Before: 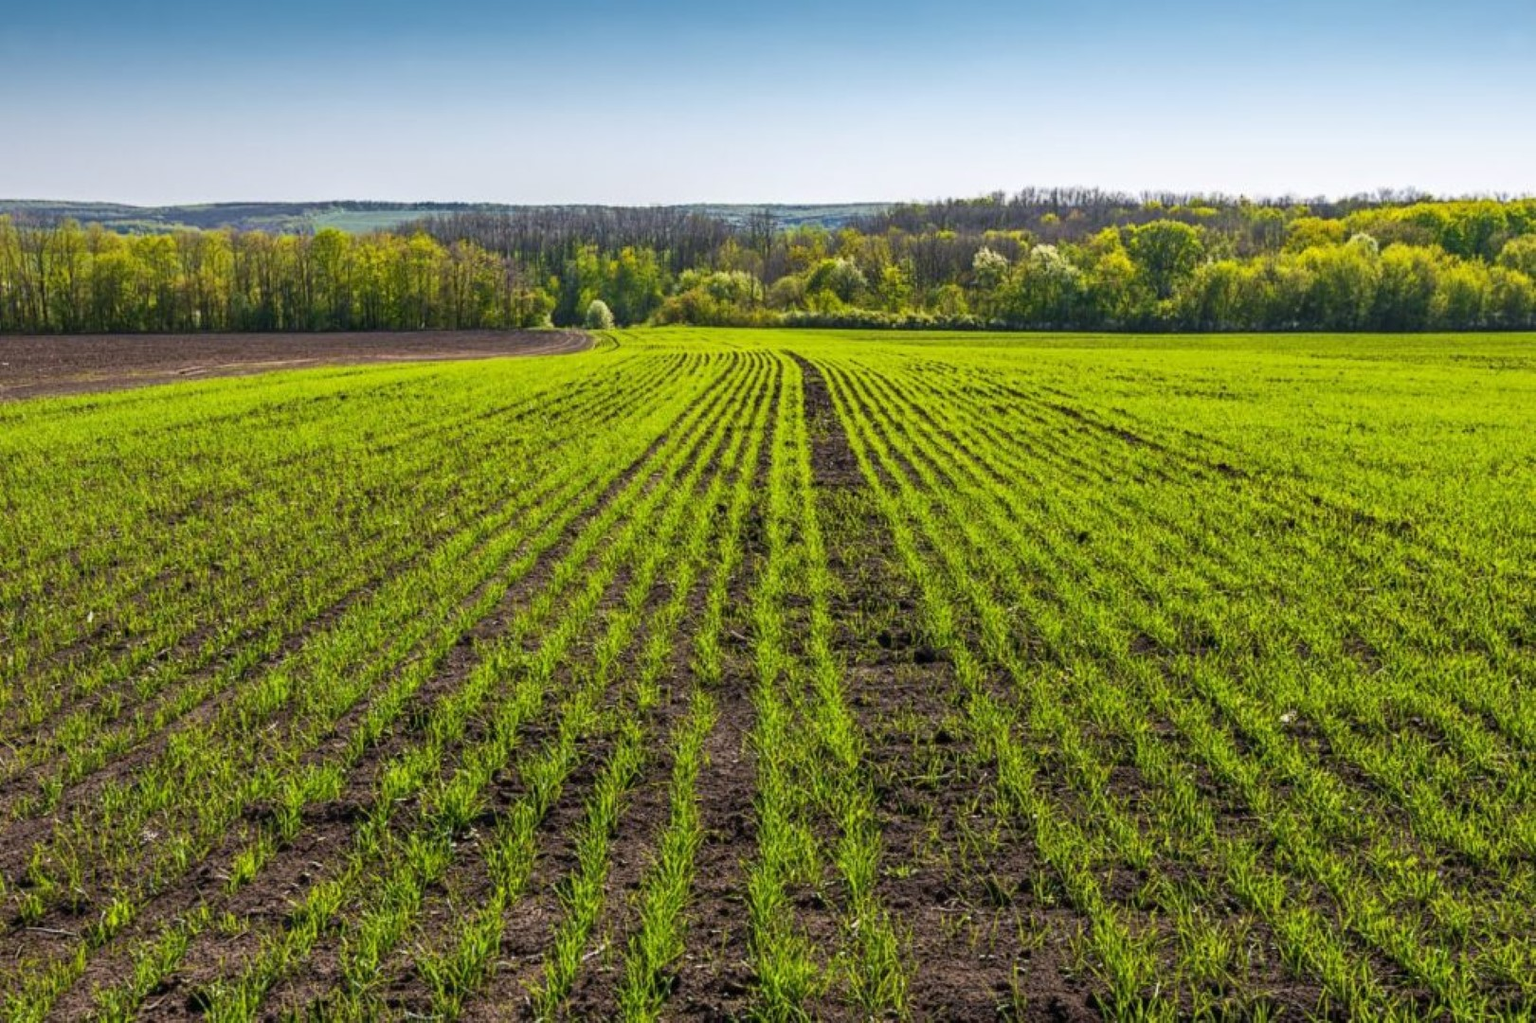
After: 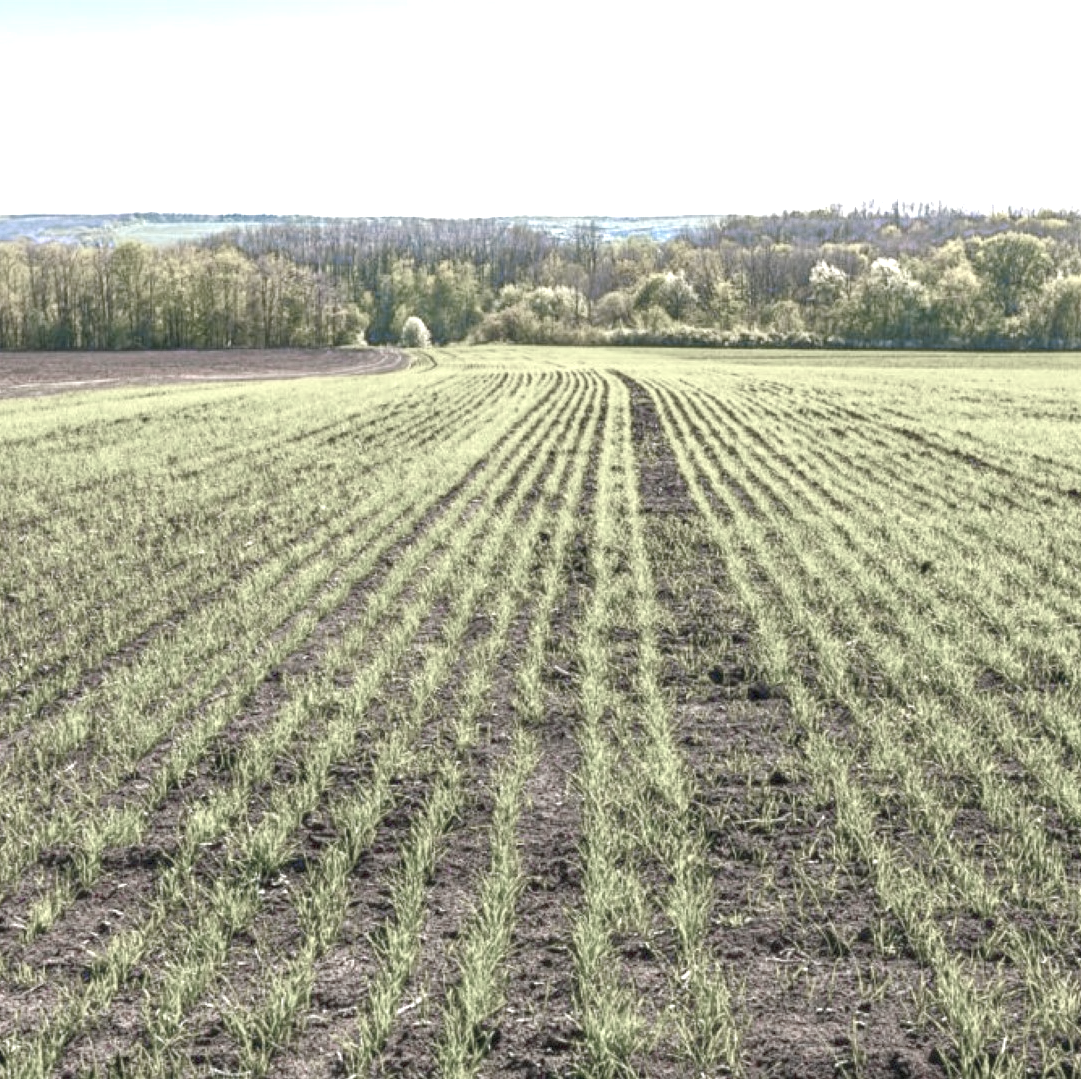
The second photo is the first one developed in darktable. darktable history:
crop and rotate: left 13.41%, right 19.88%
exposure: black level correction 0, exposure 1.1 EV, compensate highlight preservation false
color balance rgb: shadows lift › chroma 2.033%, shadows lift › hue 216.37°, power › hue 309.83°, perceptual saturation grading › global saturation 0.783%, perceptual saturation grading › highlights -30.284%, perceptual saturation grading › shadows 20.394%, hue shift -2°, perceptual brilliance grading › global brilliance 17.505%, contrast -21.252%
color zones: curves: ch0 [(0, 0.613) (0.01, 0.613) (0.245, 0.448) (0.498, 0.529) (0.642, 0.665) (0.879, 0.777) (0.99, 0.613)]; ch1 [(0, 0.272) (0.219, 0.127) (0.724, 0.346)]
